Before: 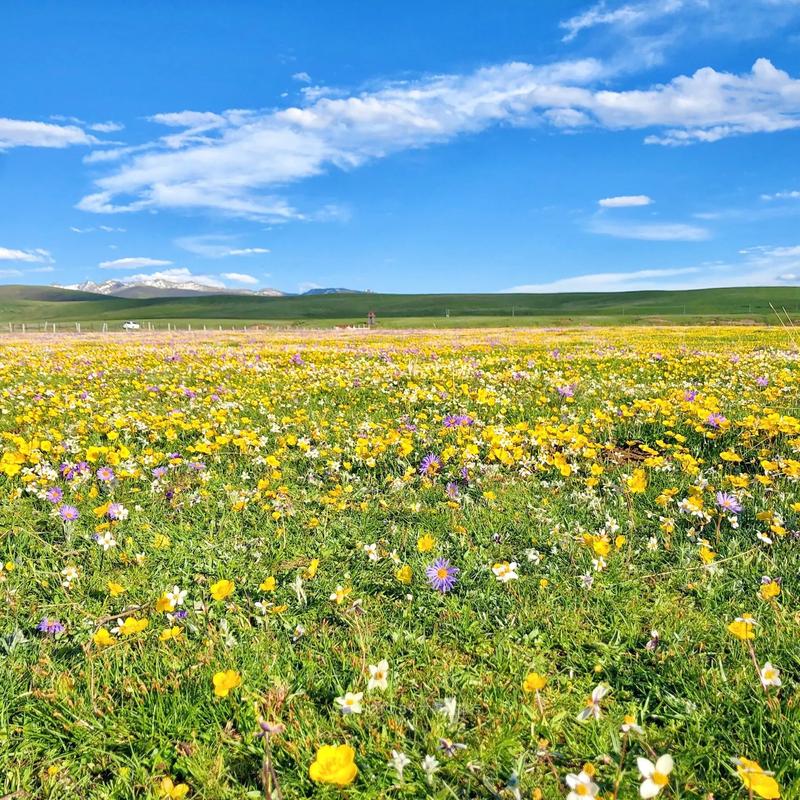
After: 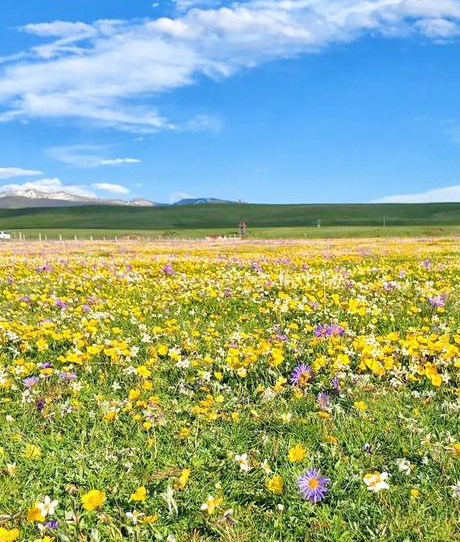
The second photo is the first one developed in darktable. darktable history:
crop: left 16.215%, top 11.352%, right 26.179%, bottom 20.779%
